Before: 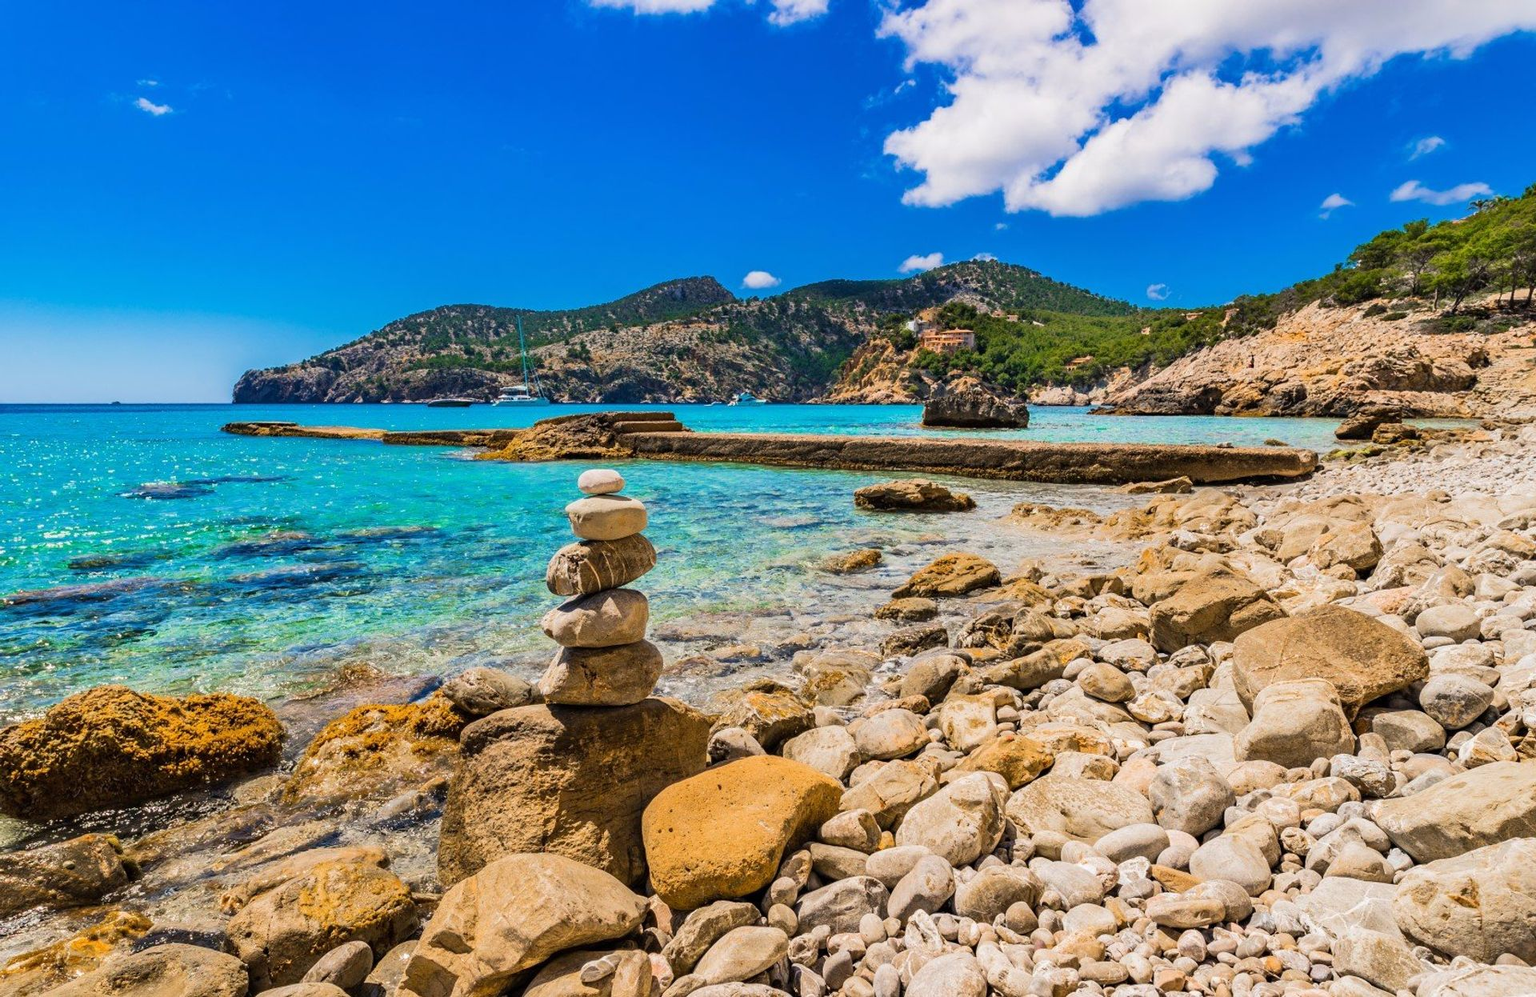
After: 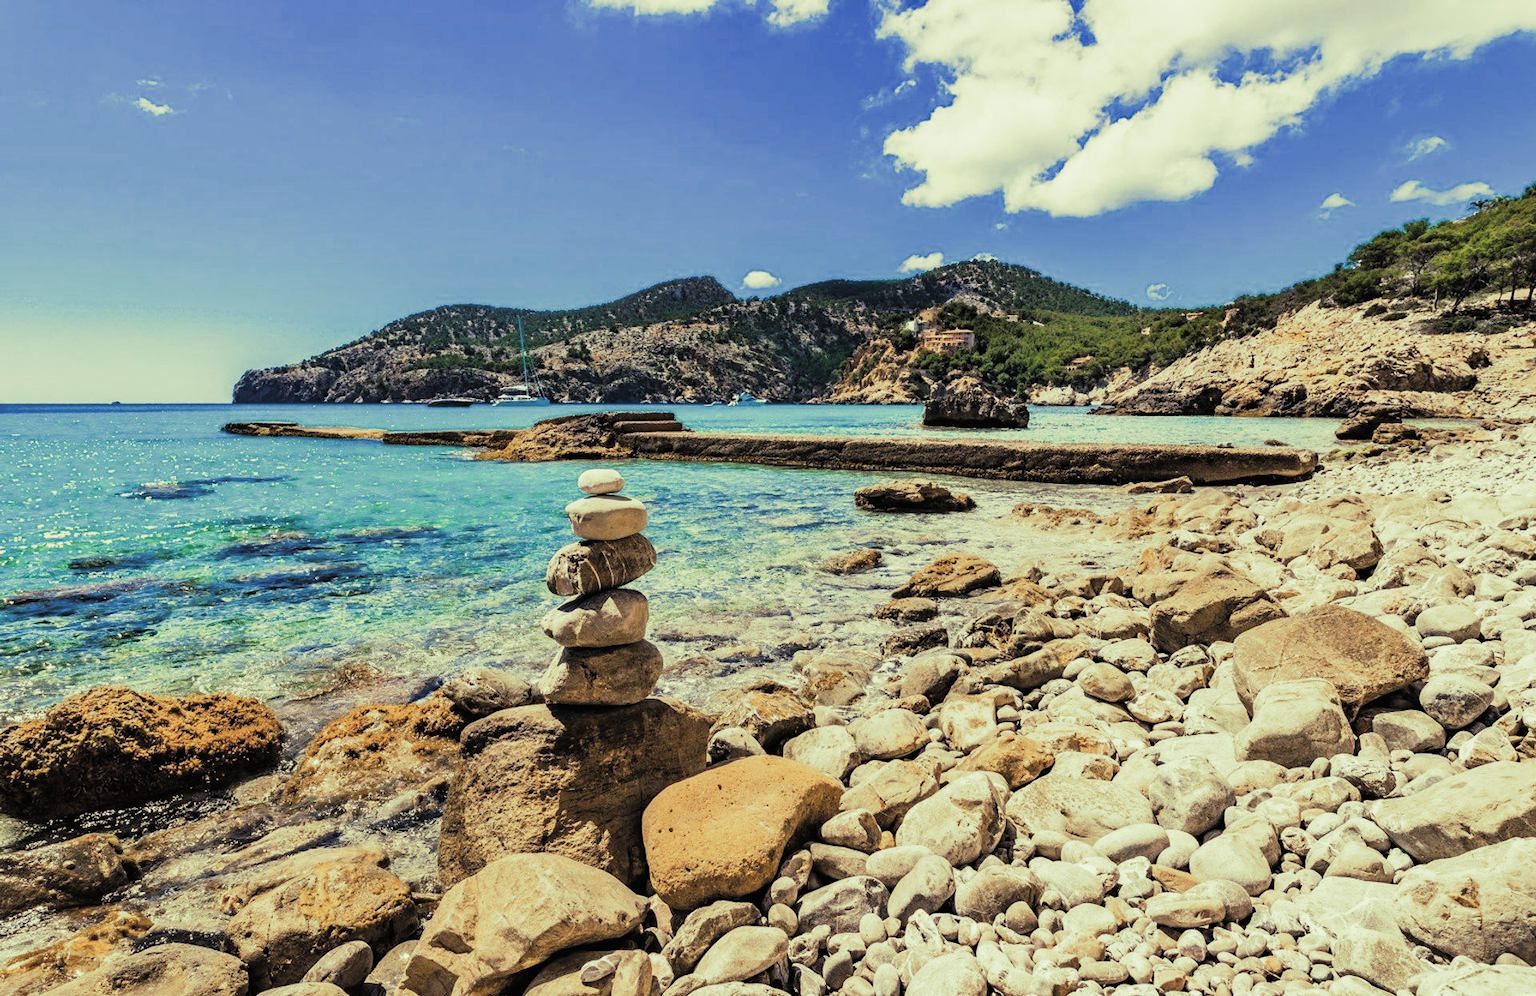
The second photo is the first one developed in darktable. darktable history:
filmic rgb: black relative exposure -4 EV, white relative exposure 3 EV, hardness 3.02, contrast 1.4
split-toning: shadows › hue 290.82°, shadows › saturation 0.34, highlights › saturation 0.38, balance 0, compress 50%
exposure: black level correction -0.025, exposure -0.117 EV, compensate highlight preservation false
